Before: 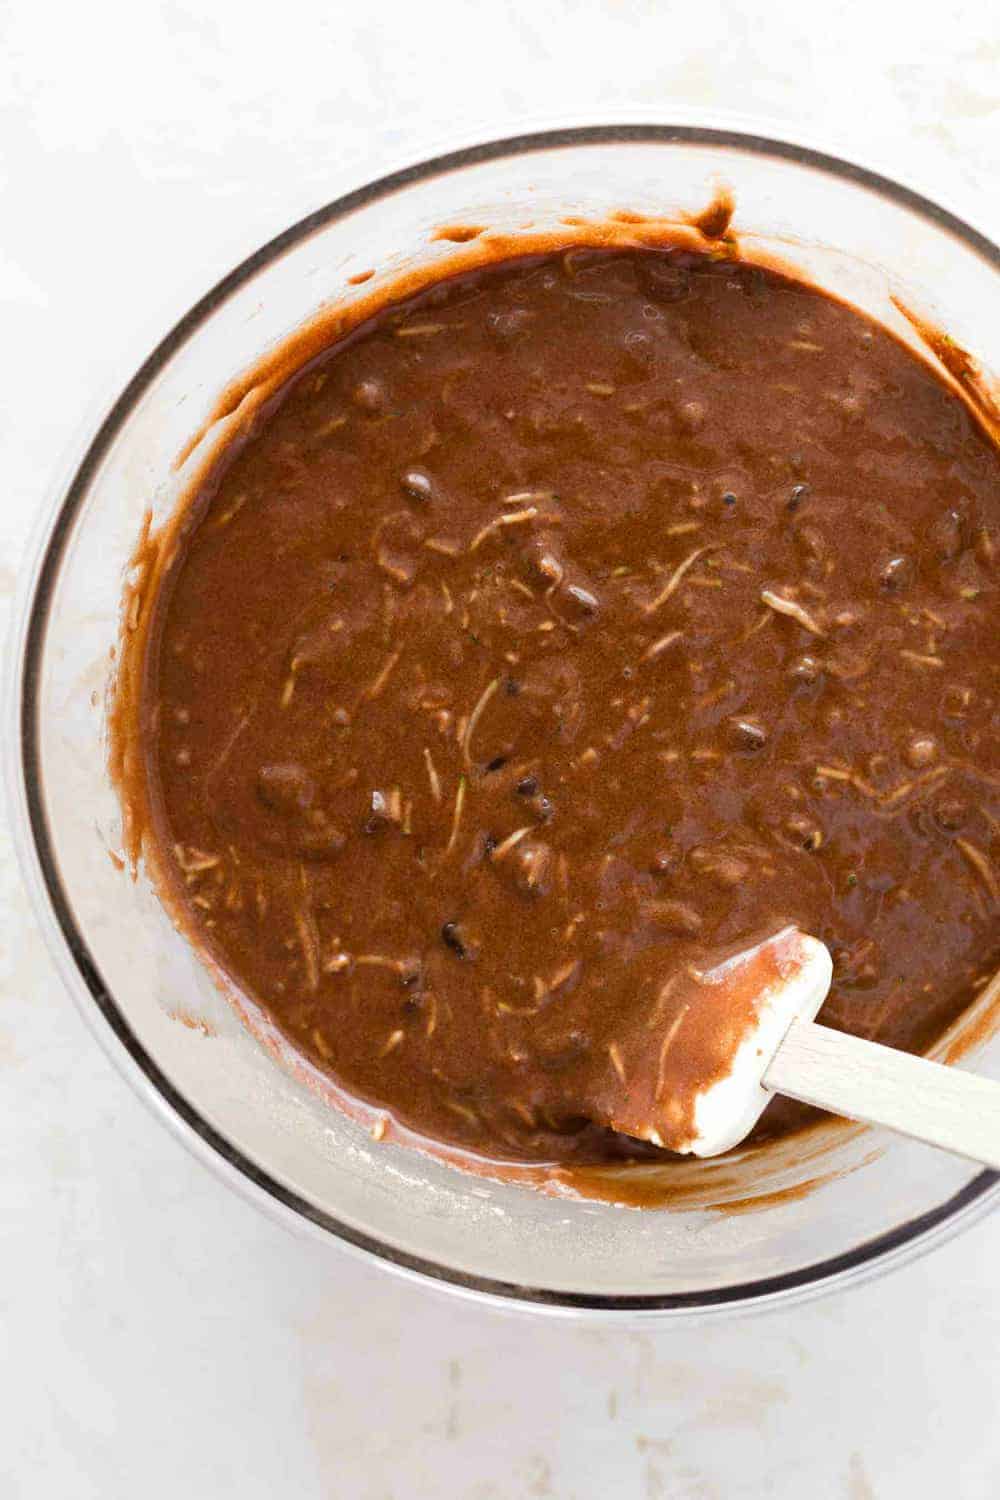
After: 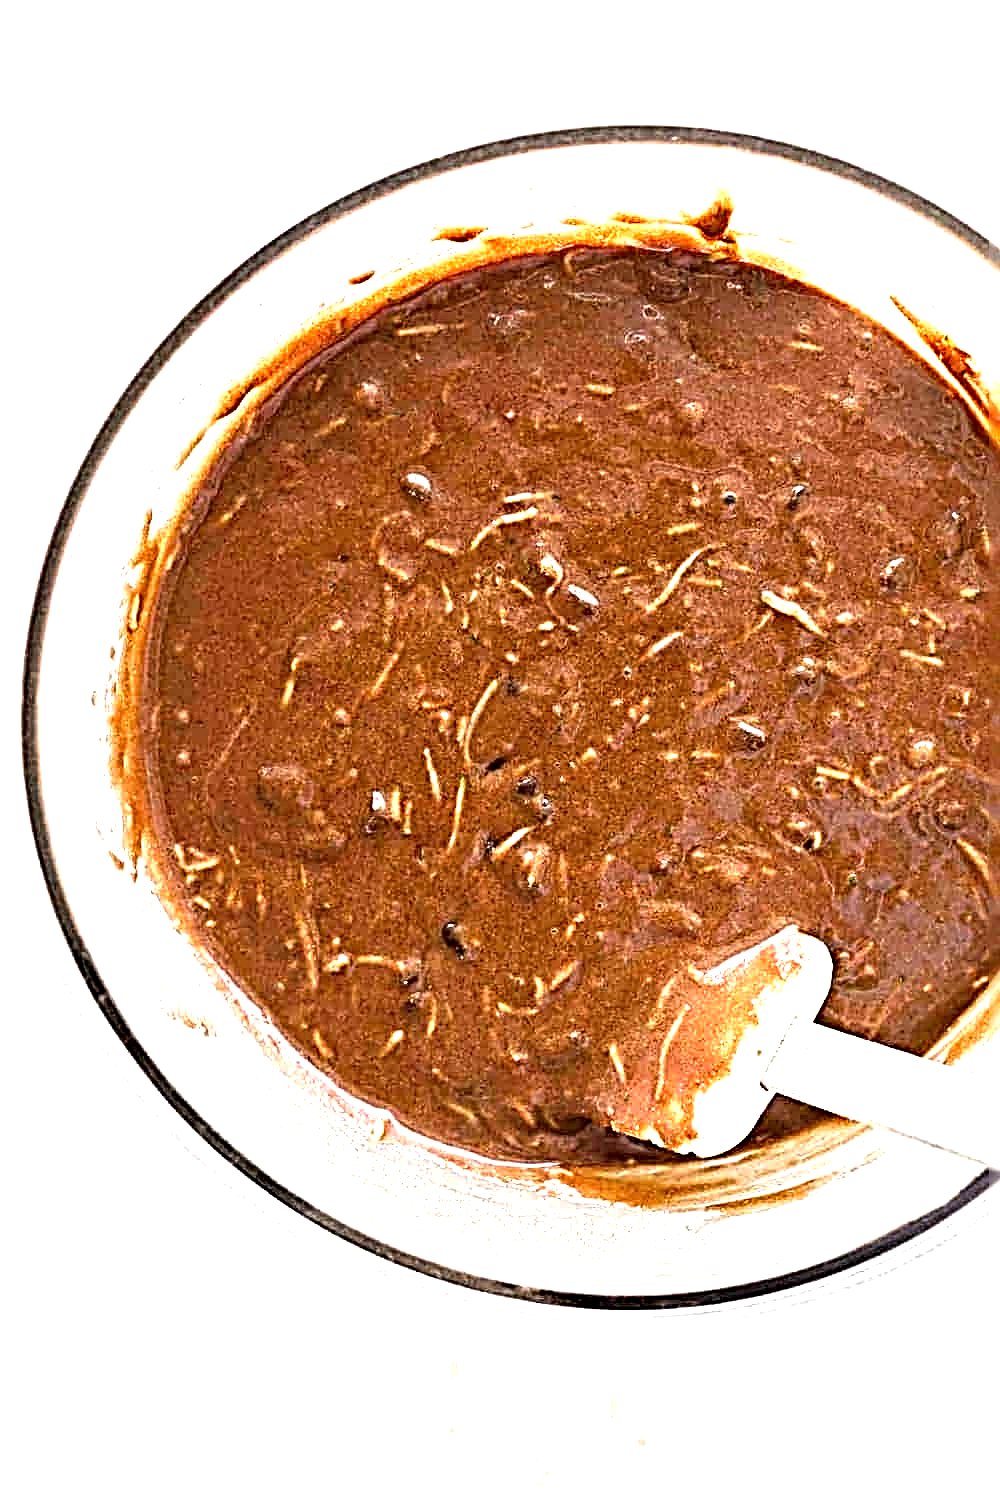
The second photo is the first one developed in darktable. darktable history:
exposure: black level correction 0, exposure 1.099 EV, compensate exposure bias true, compensate highlight preservation false
sharpen: radius 4.025, amount 1.996
